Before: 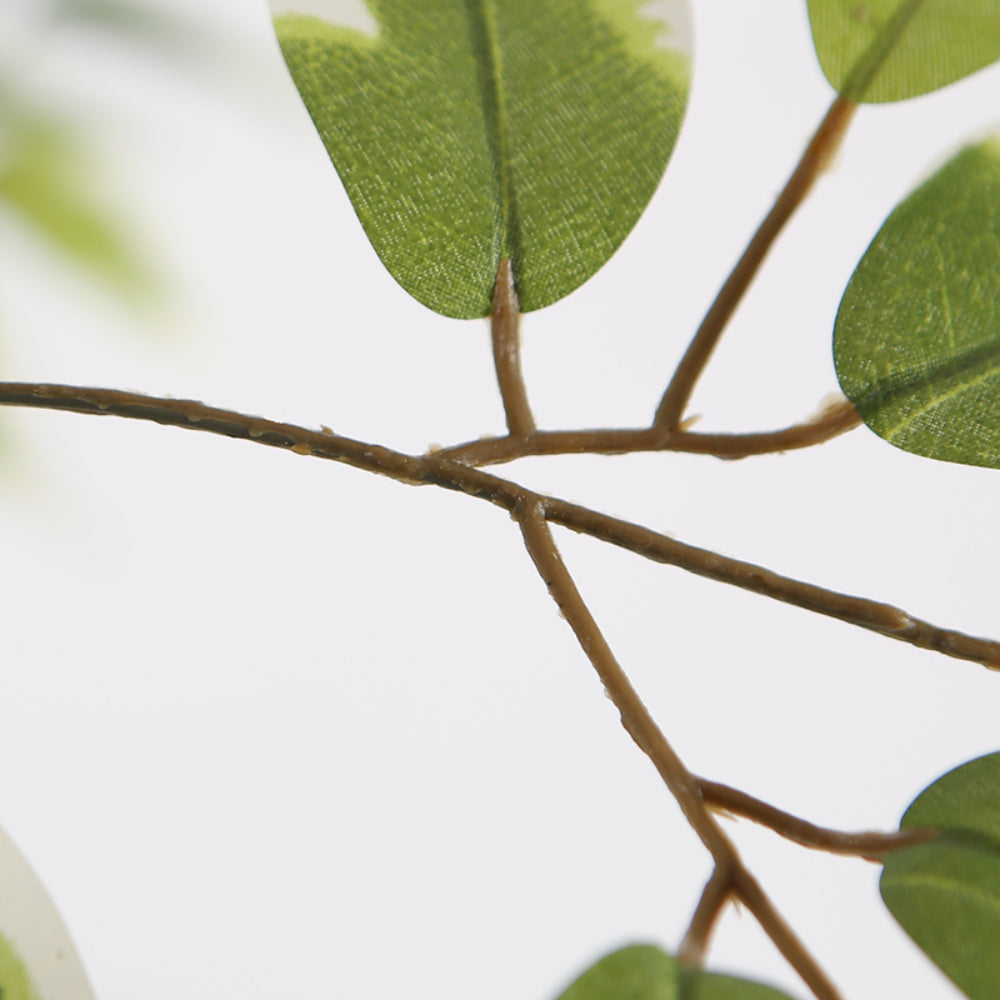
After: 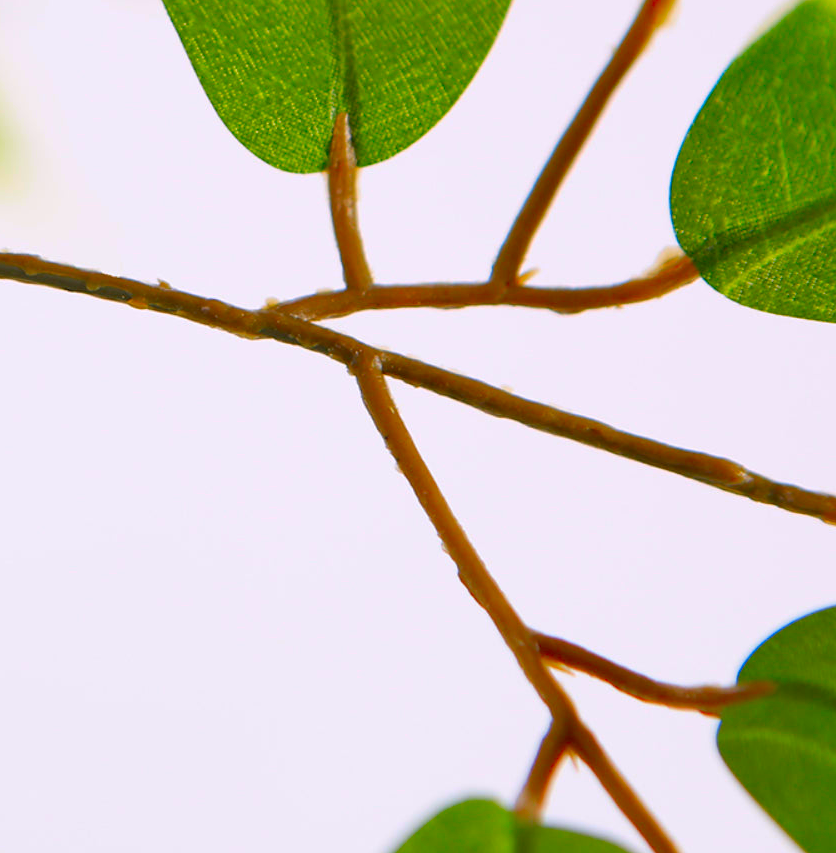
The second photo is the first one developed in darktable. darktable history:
crop: left 16.4%, top 14.623%
color correction: highlights a* 1.57, highlights b* -1.8, saturation 2.48
